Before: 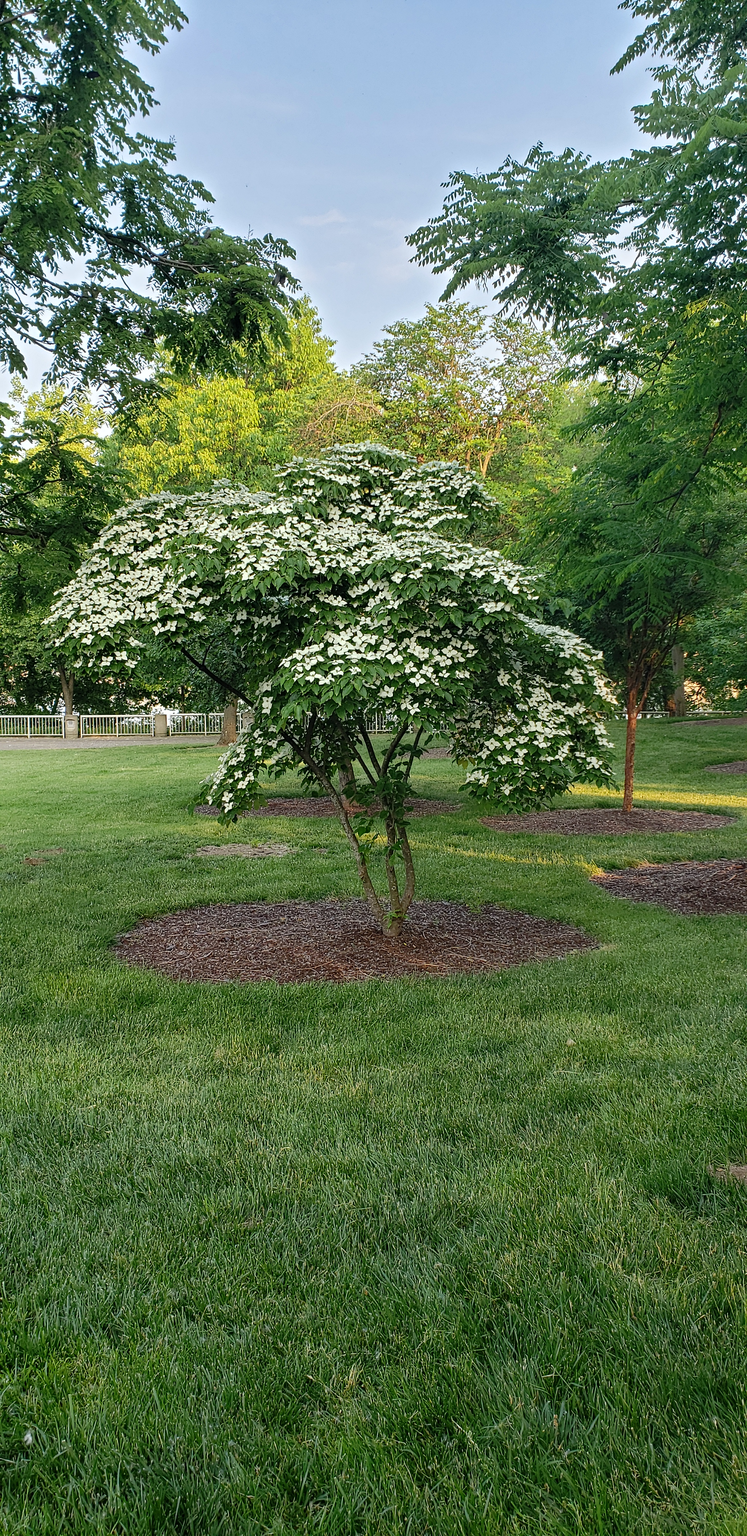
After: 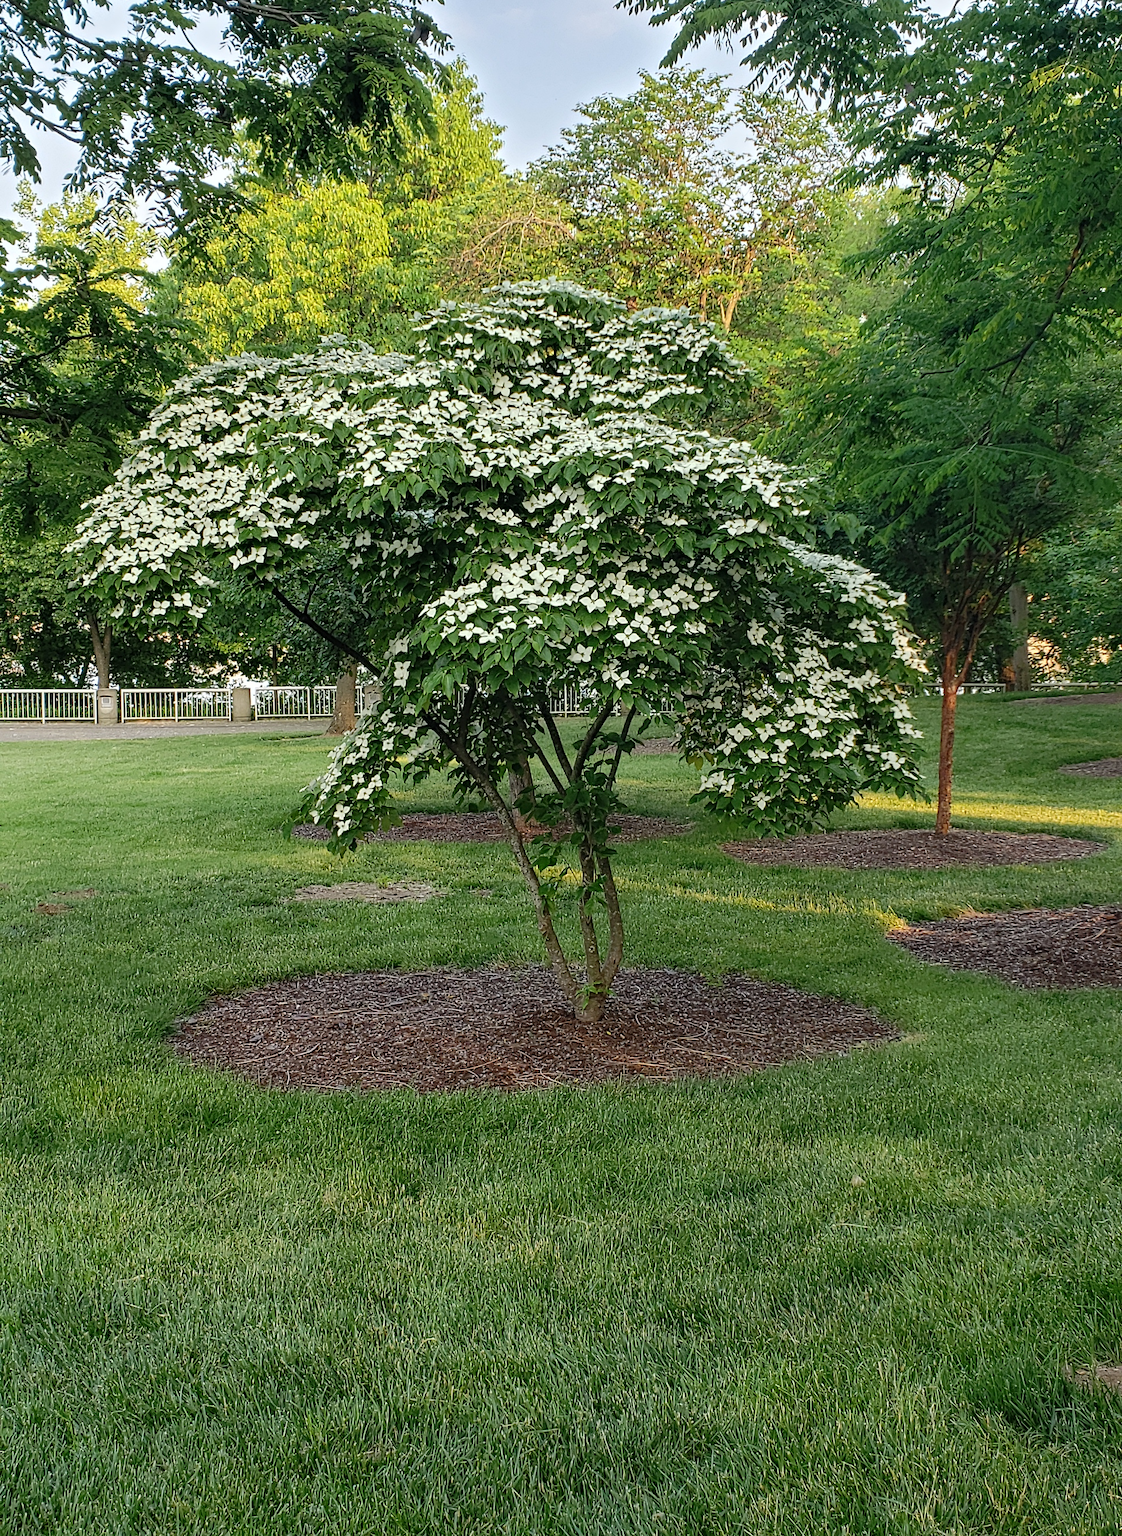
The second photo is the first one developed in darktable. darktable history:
color balance: on, module defaults
crop: top 16.727%, bottom 16.727%
